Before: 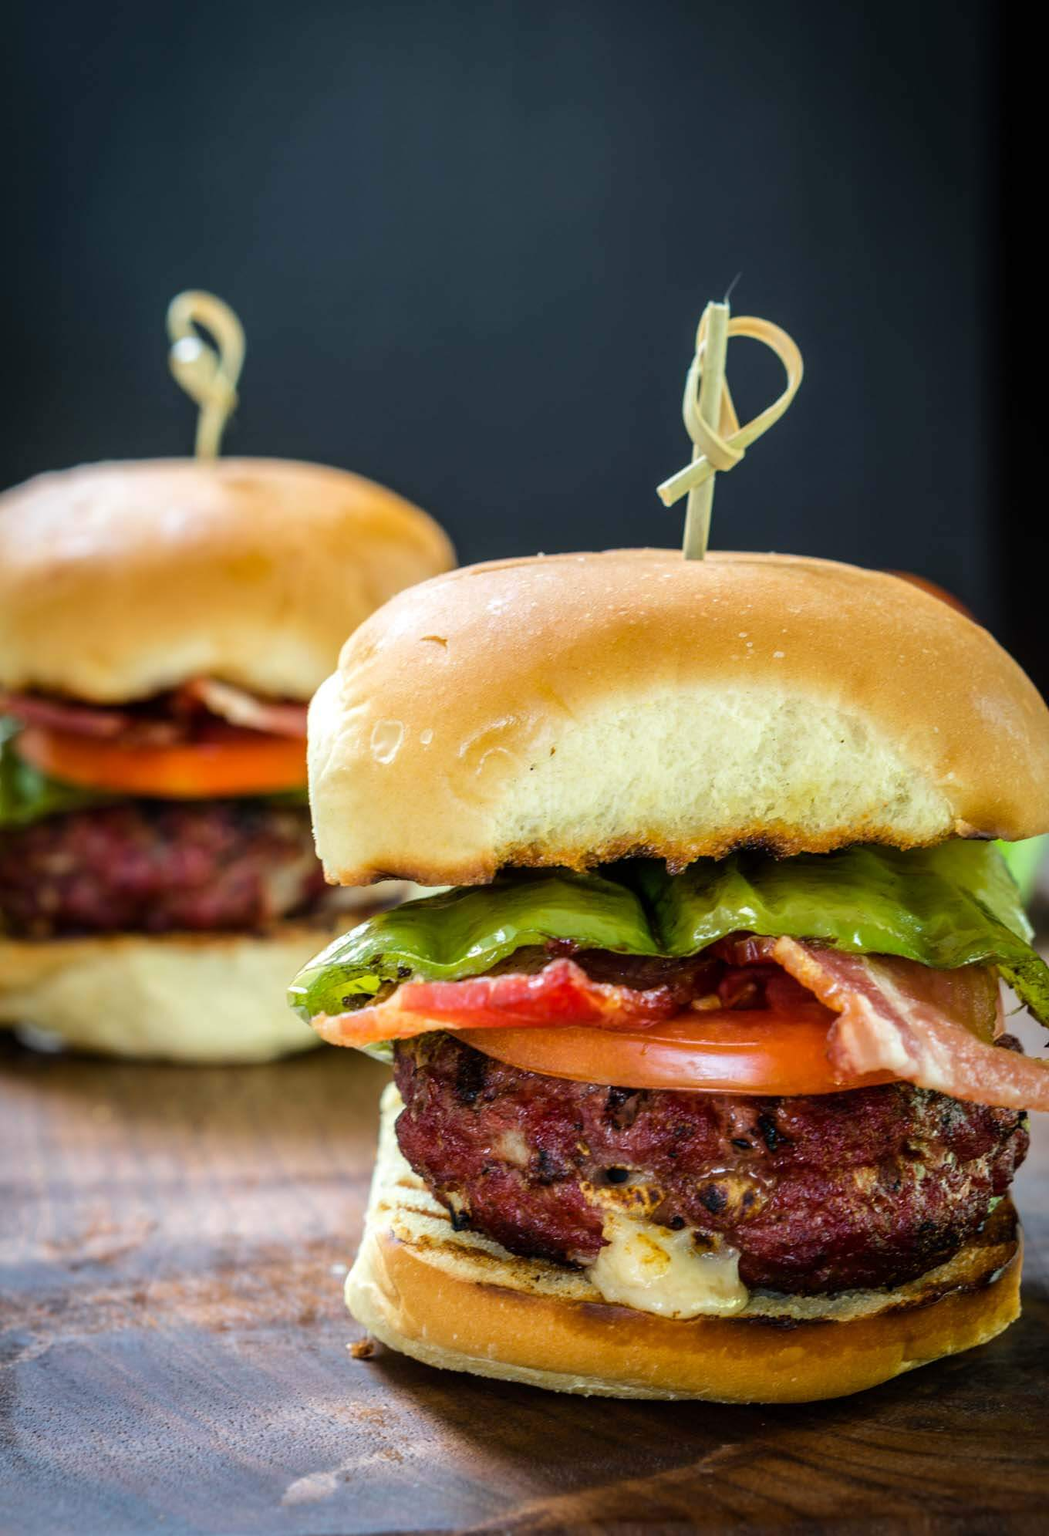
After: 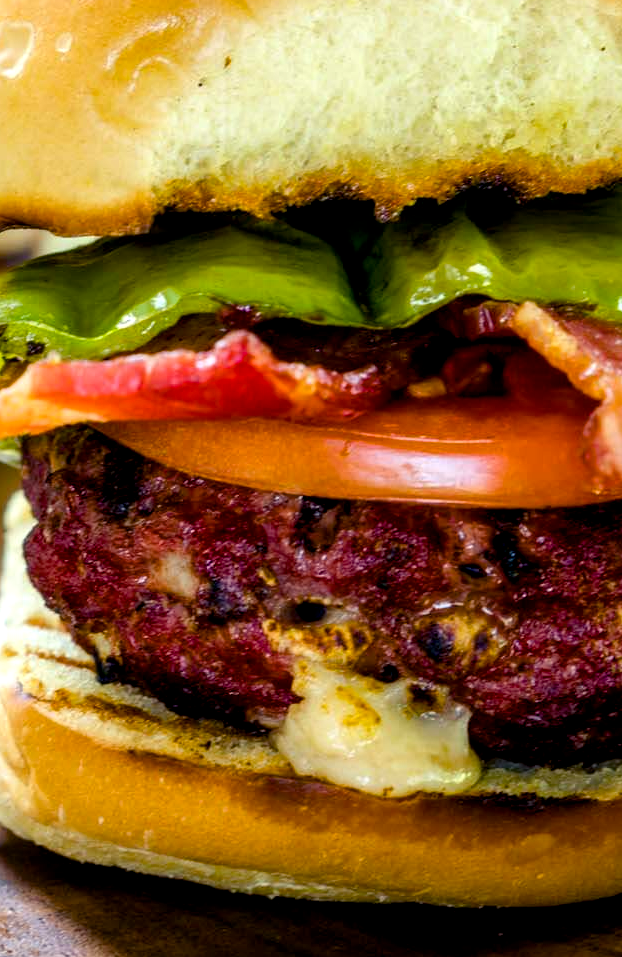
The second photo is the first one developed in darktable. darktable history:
local contrast: mode bilateral grid, contrast 20, coarseness 49, detail 121%, midtone range 0.2
crop: left 35.968%, top 45.847%, right 18.225%, bottom 5.964%
color balance rgb: shadows lift › luminance -21.431%, shadows lift › chroma 6.56%, shadows lift › hue 269.17°, global offset › luminance -0.491%, linear chroma grading › global chroma 14.834%, perceptual saturation grading › global saturation 15.369%, perceptual saturation grading › highlights -19.59%, perceptual saturation grading › shadows 20.359%, global vibrance 11.681%, contrast 4.769%
